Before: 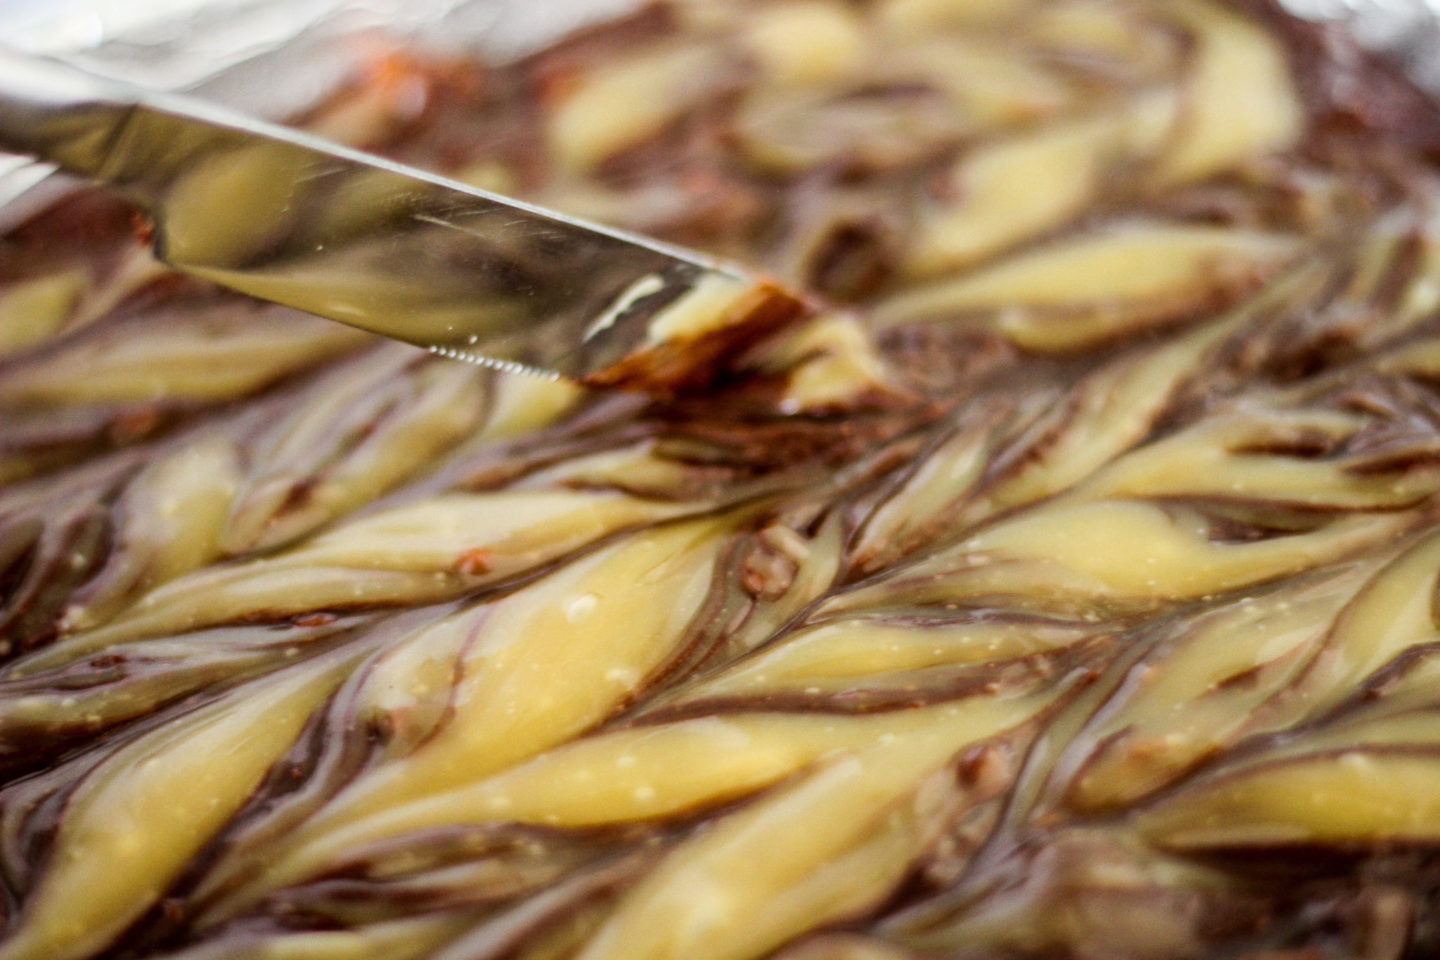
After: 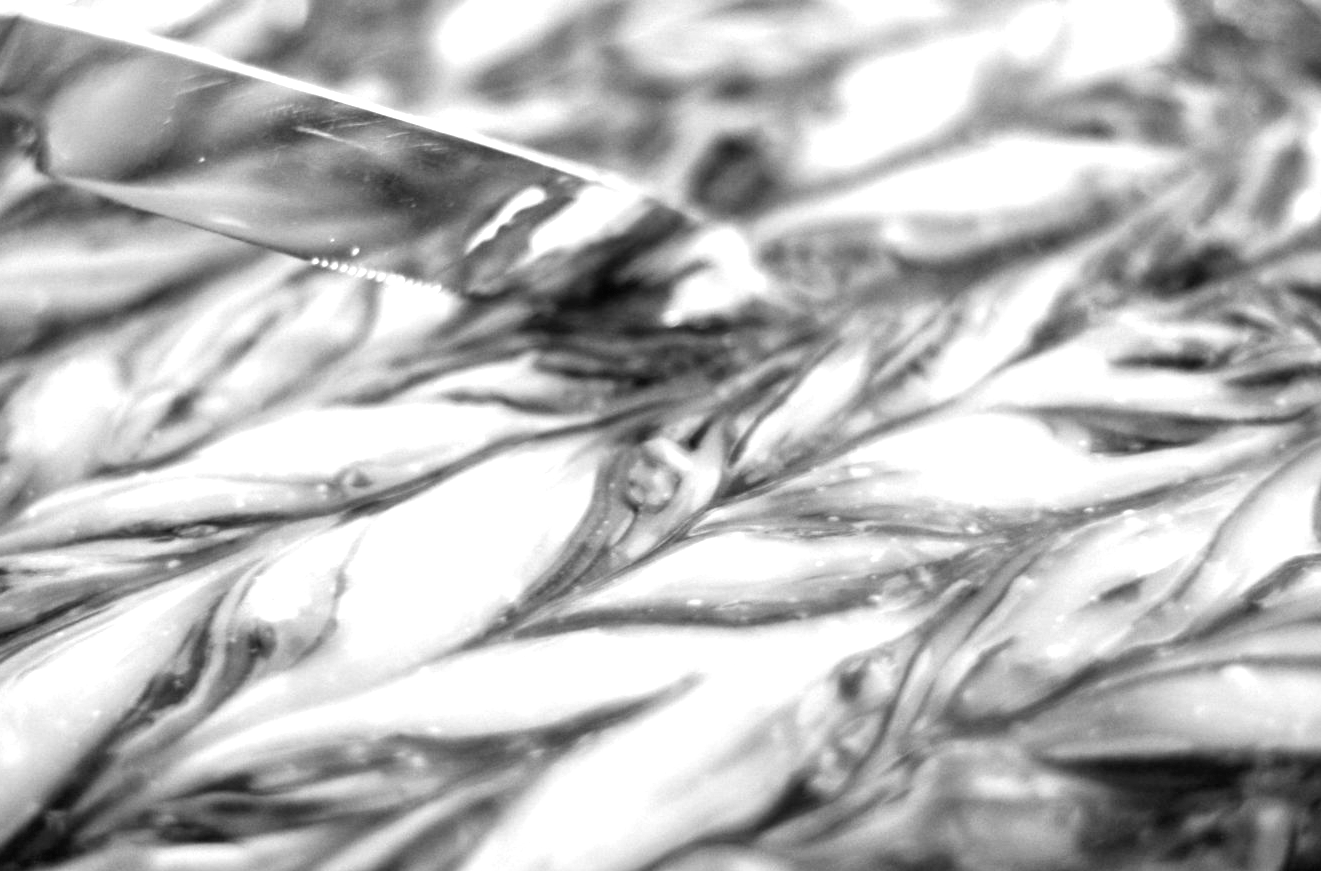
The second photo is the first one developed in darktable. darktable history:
color balance rgb: linear chroma grading › global chroma 15%, perceptual saturation grading › global saturation 30%
monochrome: on, module defaults
crop and rotate: left 8.262%, top 9.226%
exposure: black level correction 0, exposure 1.3 EV, compensate exposure bias true, compensate highlight preservation false
